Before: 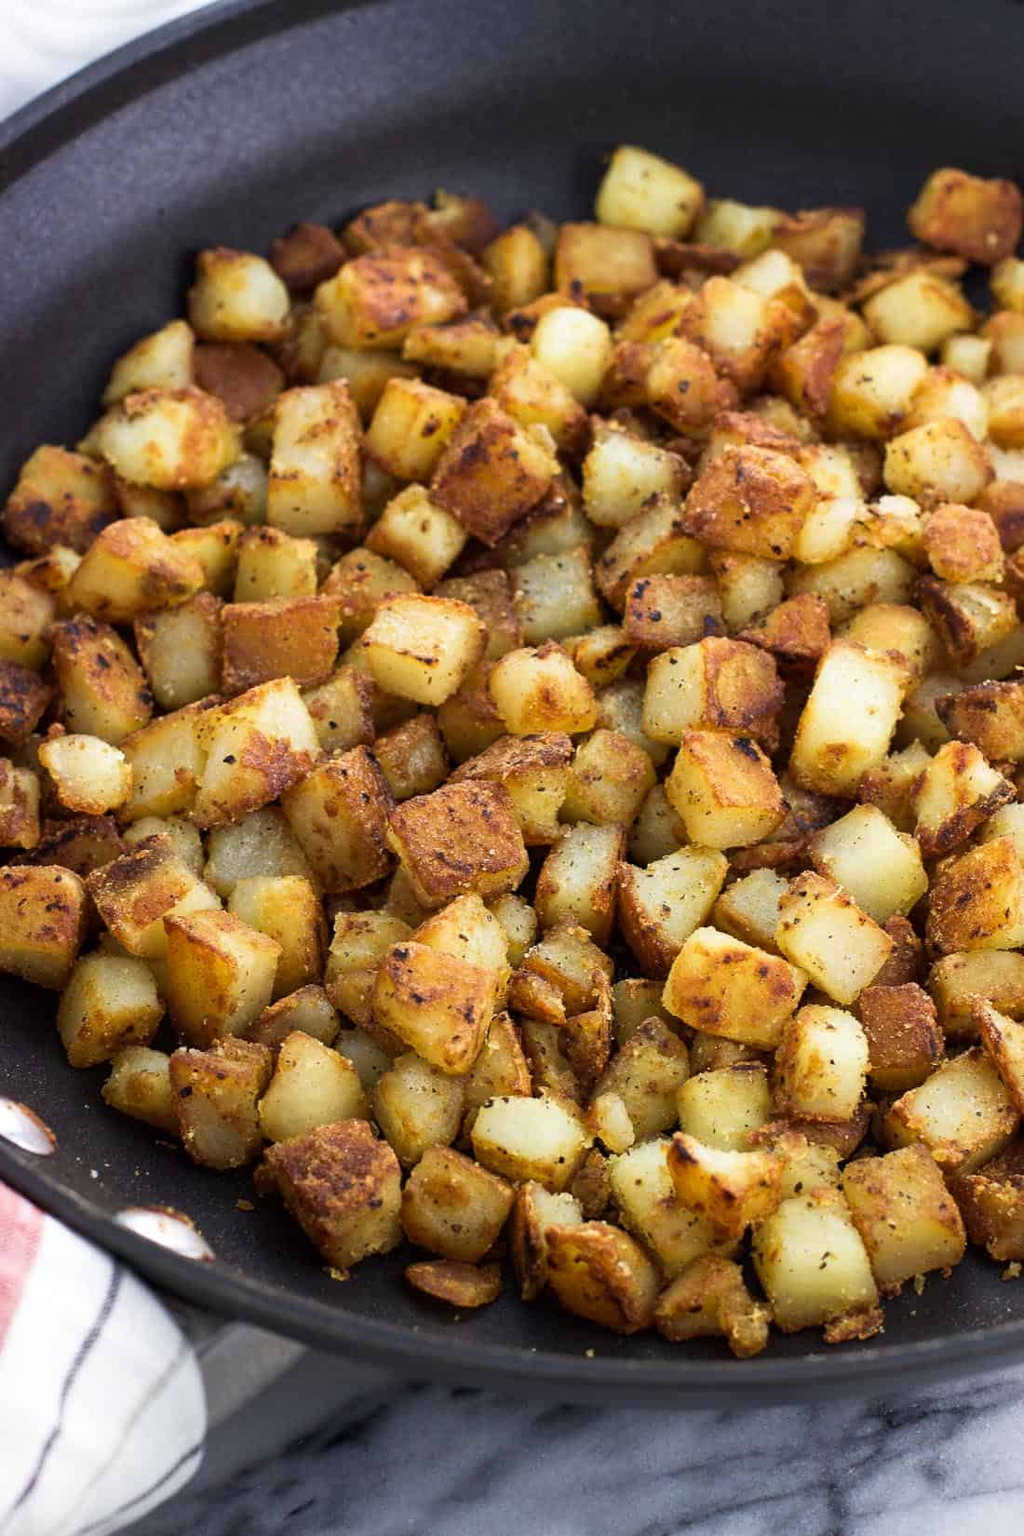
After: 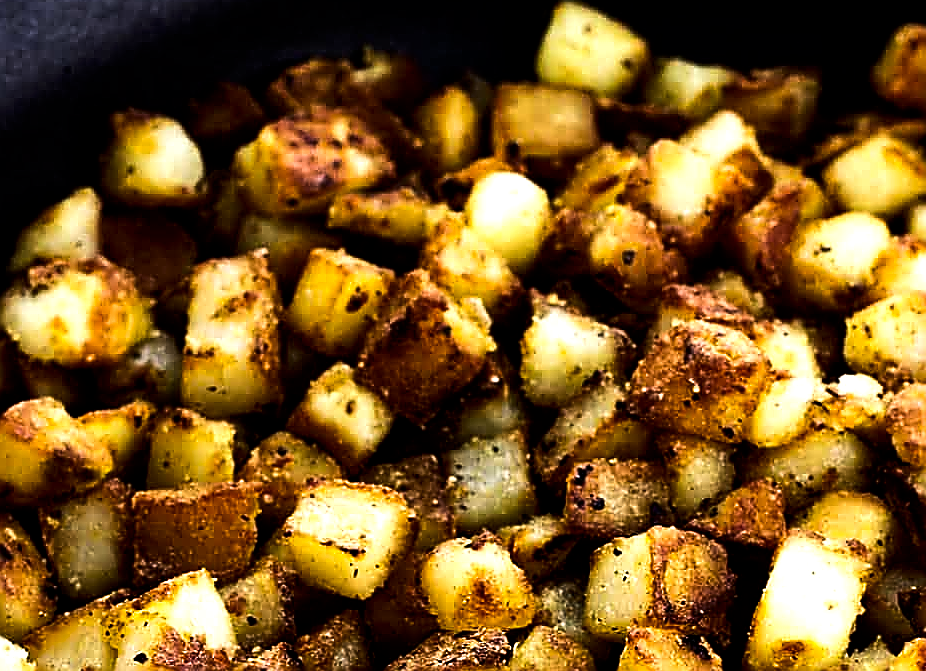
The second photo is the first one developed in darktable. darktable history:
exposure: exposure -0.016 EV, compensate highlight preservation false
contrast brightness saturation: brightness -0.215, saturation 0.076
crop and rotate: left 9.674%, top 9.592%, right 6.123%, bottom 49.696%
color balance rgb: perceptual saturation grading › global saturation 0.446%, perceptual brilliance grading › highlights 4.071%, perceptual brilliance grading › mid-tones -17.46%, perceptual brilliance grading › shadows -41.954%, global vibrance 20%
sharpen: radius 1.632, amount 1.292
filmic rgb: black relative exposure -5.15 EV, white relative exposure 3.52 EV, hardness 3.18, contrast 1.2, highlights saturation mix -49.19%
levels: levels [0, 0.394, 0.787]
